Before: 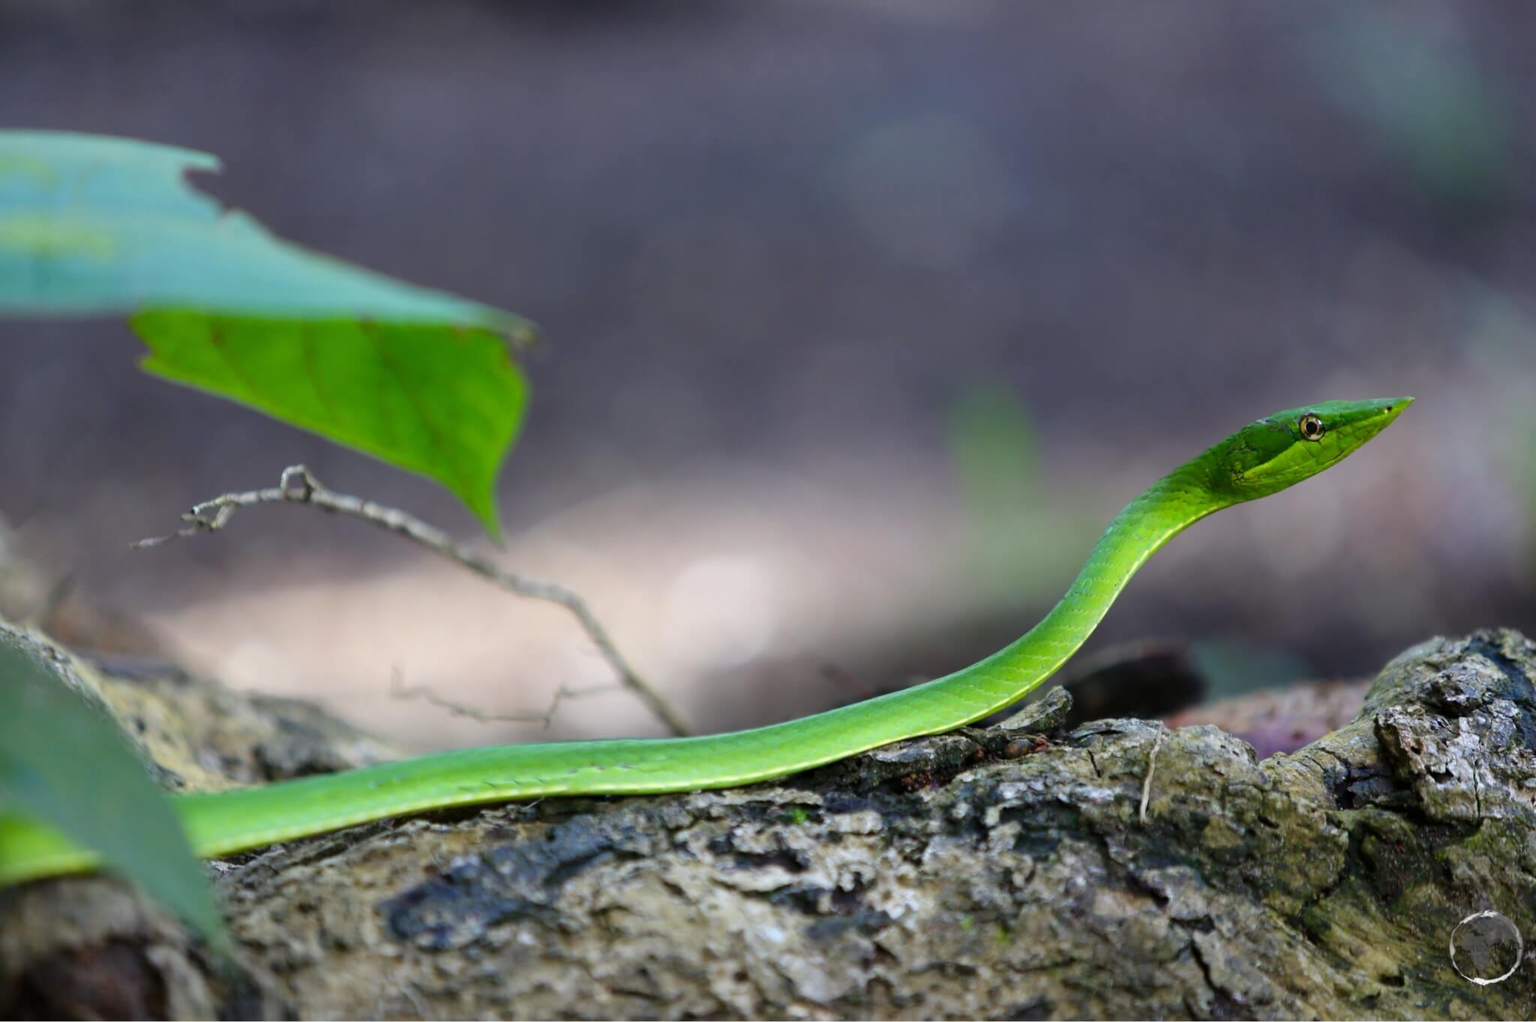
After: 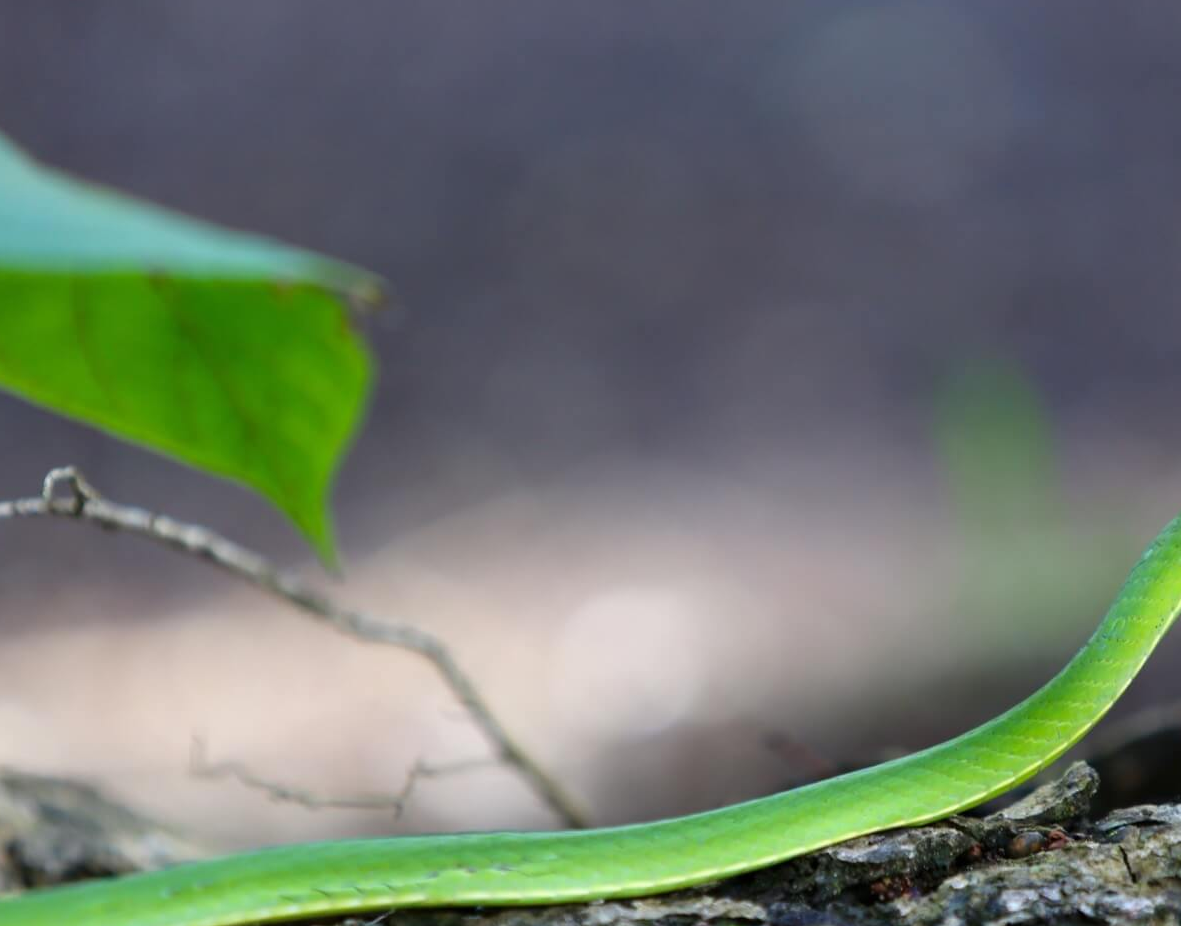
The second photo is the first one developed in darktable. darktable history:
crop: left 16.191%, top 11.244%, right 26.127%, bottom 20.709%
